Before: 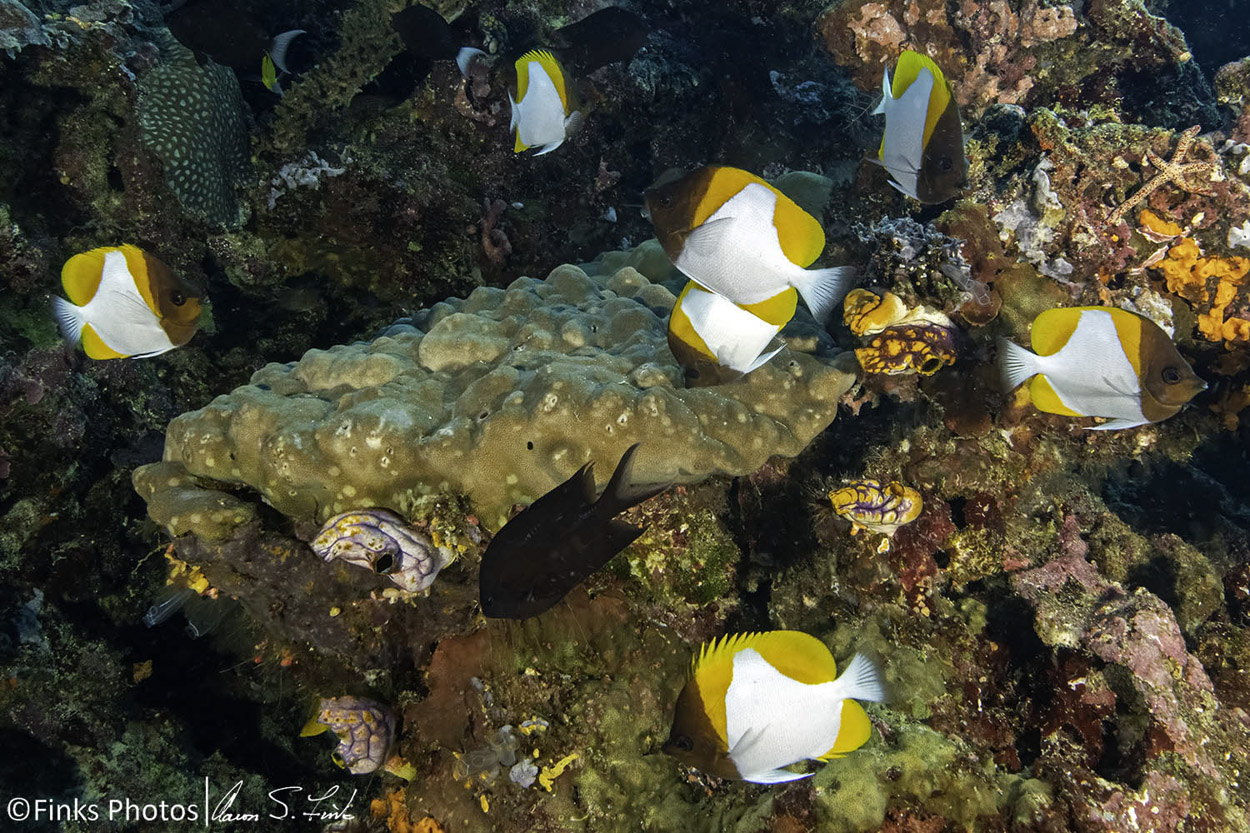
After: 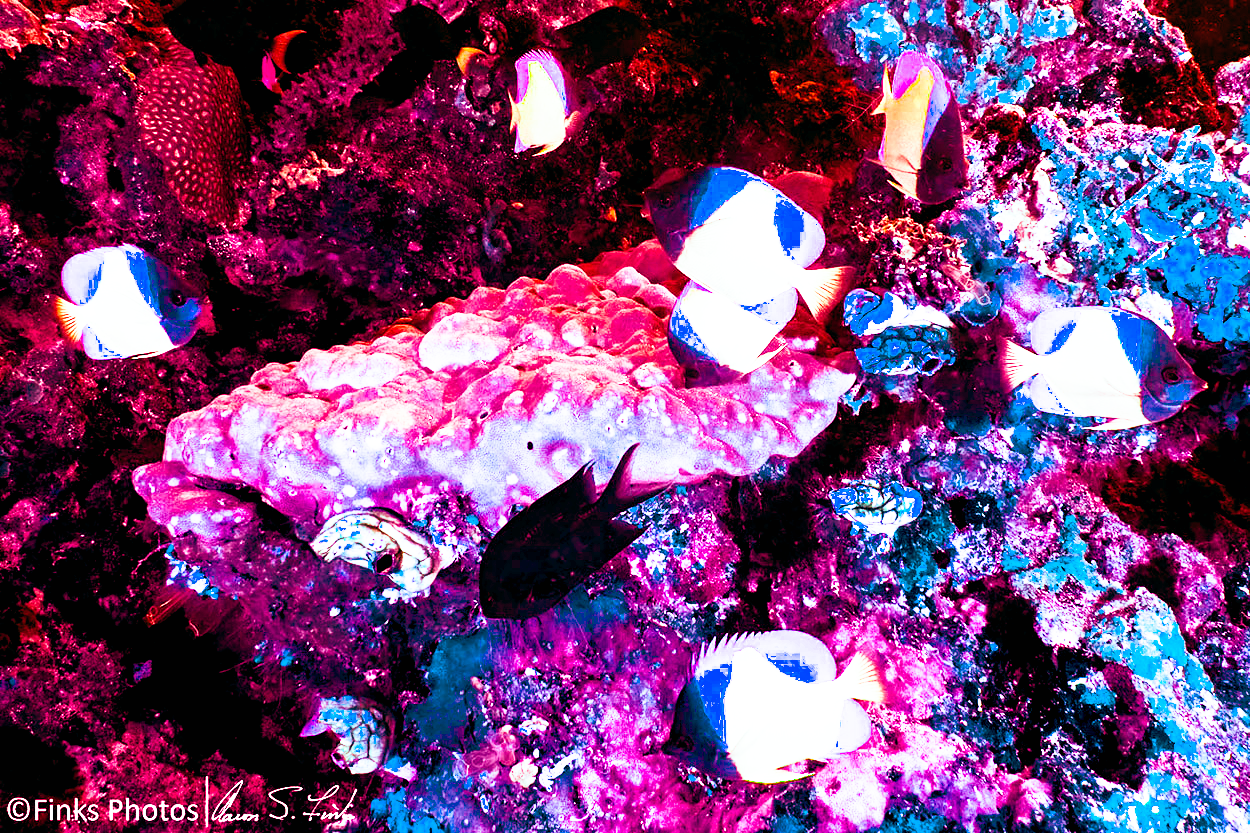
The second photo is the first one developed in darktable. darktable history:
exposure: black level correction 0.001, exposure 1.735 EV, compensate highlight preservation false
sigmoid: contrast 1.22, skew 0.65
color balance rgb: shadows lift › luminance -18.76%, shadows lift › chroma 35.44%, power › luminance -3.76%, power › hue 142.17°, highlights gain › chroma 7.5%, highlights gain › hue 184.75°, global offset › luminance -0.52%, global offset › chroma 0.91%, global offset › hue 173.36°, shadows fall-off 300%, white fulcrum 2 EV, highlights fall-off 300%, linear chroma grading › shadows 17.19%, linear chroma grading › highlights 61.12%, linear chroma grading › global chroma 50%, hue shift -150.52°, perceptual brilliance grading › global brilliance 12%, mask middle-gray fulcrum 100%, contrast gray fulcrum 38.43%, contrast 35.15%, saturation formula JzAzBz (2021)
